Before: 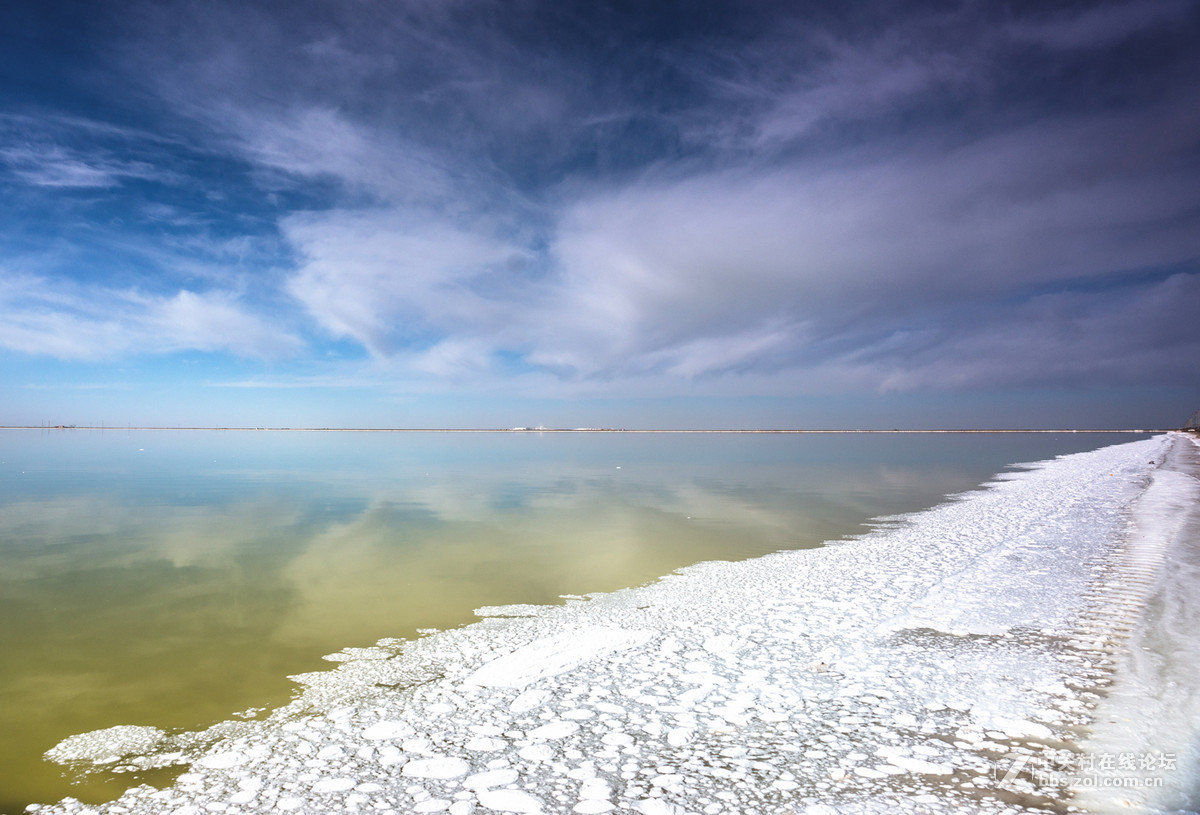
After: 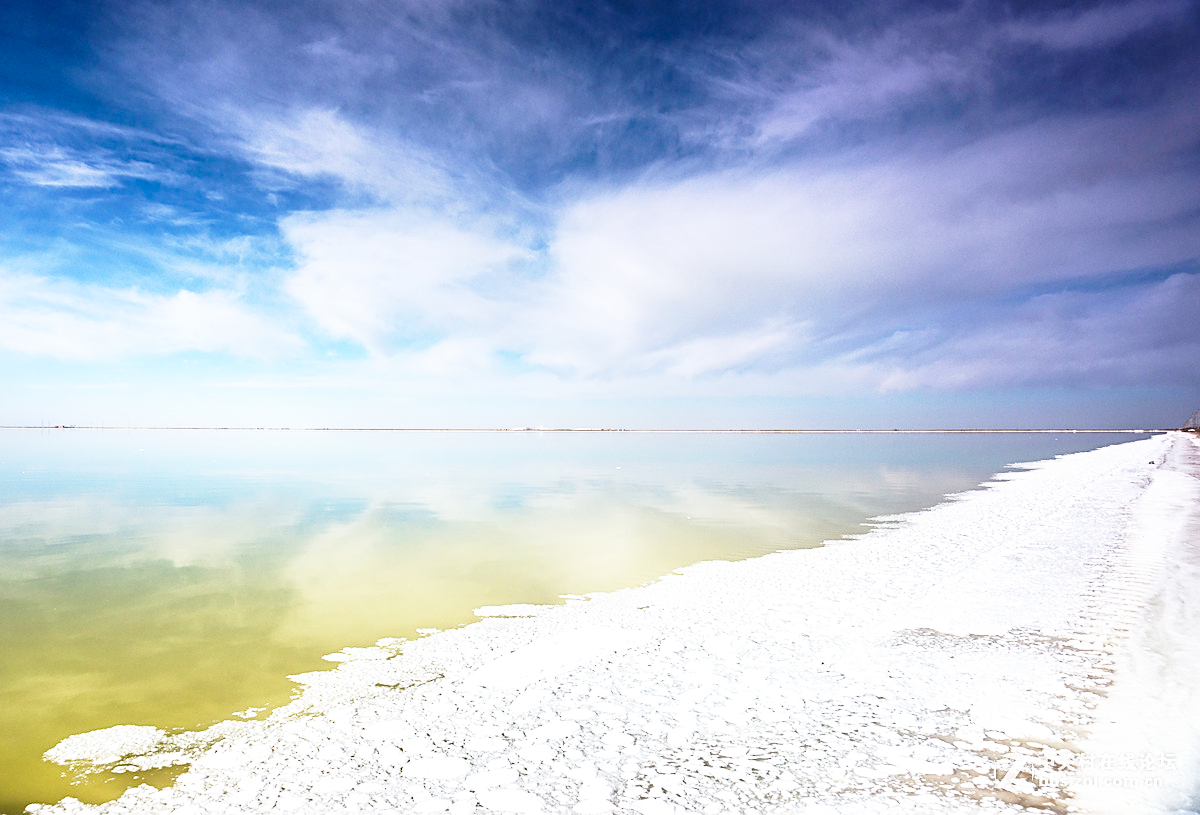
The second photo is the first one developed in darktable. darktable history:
sharpen: amount 0.491
base curve: curves: ch0 [(0, 0) (0.012, 0.01) (0.073, 0.168) (0.31, 0.711) (0.645, 0.957) (1, 1)], preserve colors none
